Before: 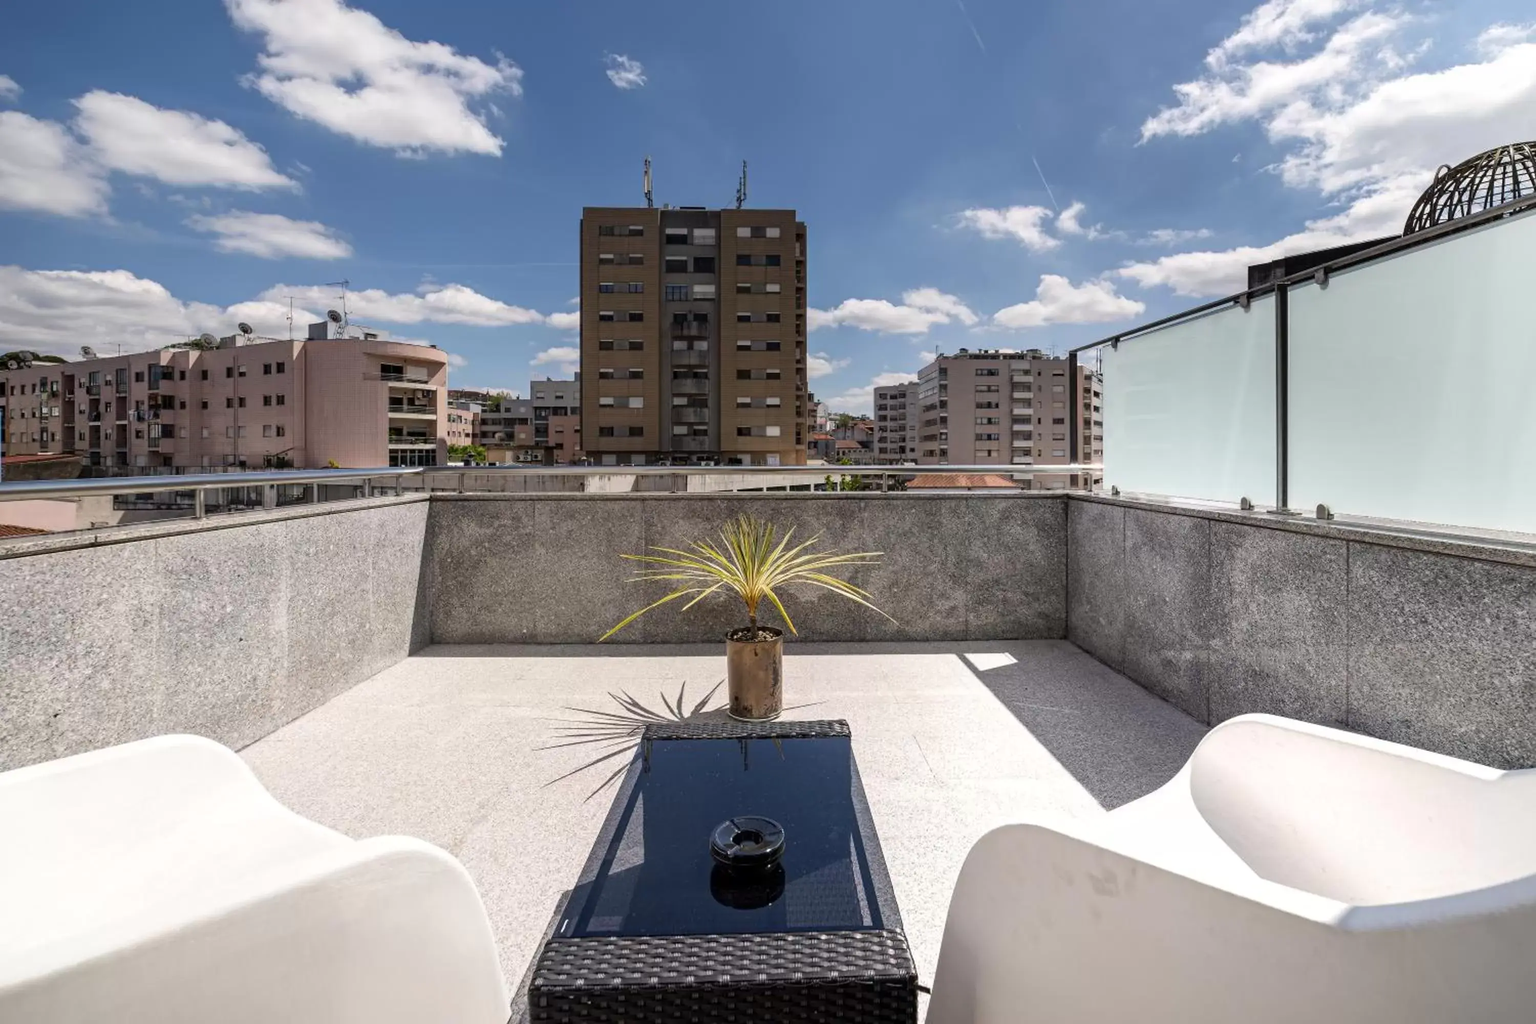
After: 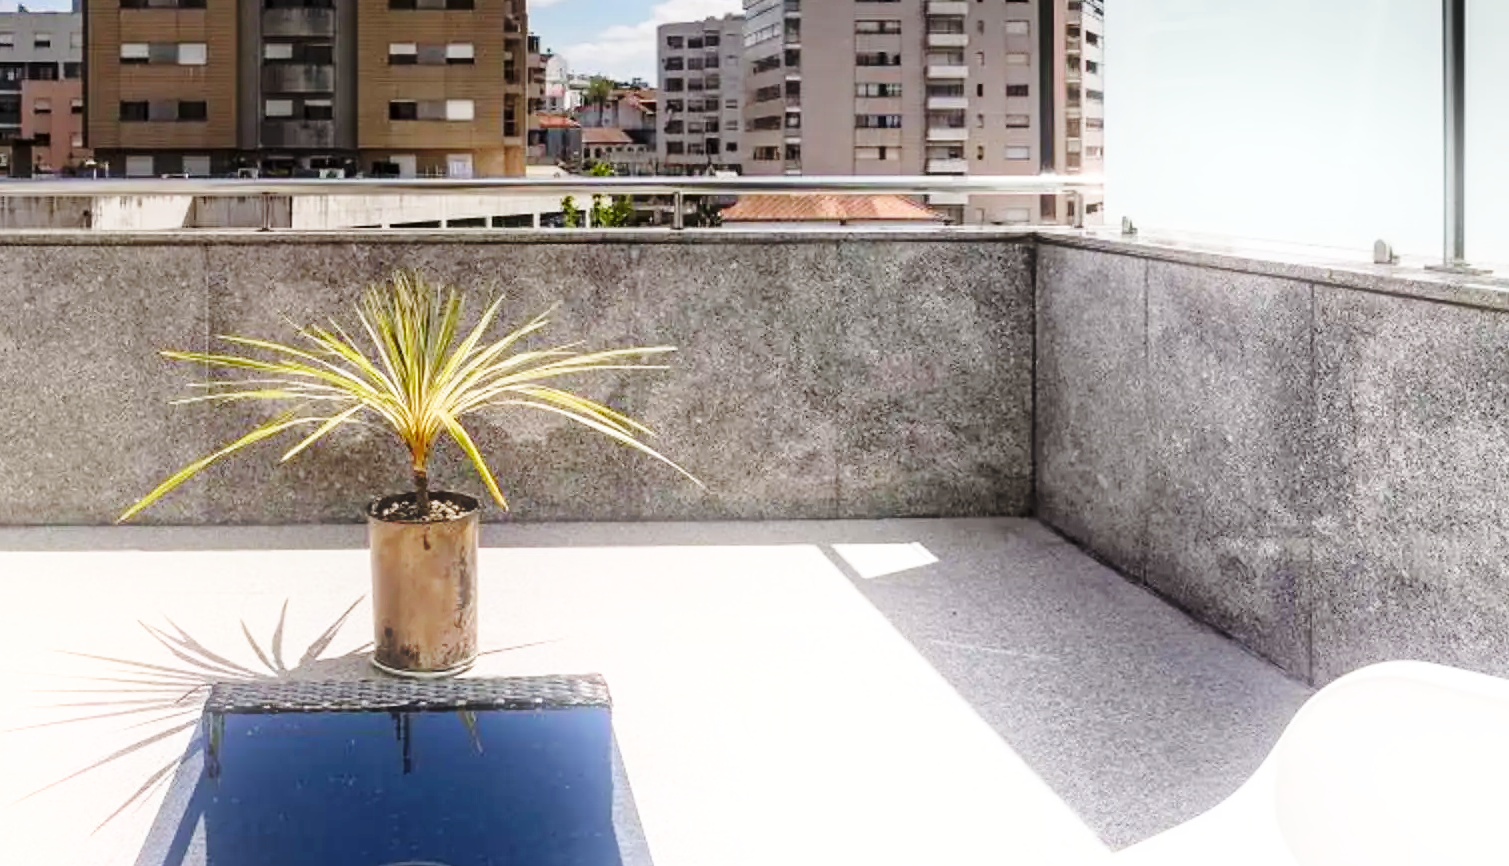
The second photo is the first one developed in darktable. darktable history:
base curve: curves: ch0 [(0, 0) (0.028, 0.03) (0.121, 0.232) (0.46, 0.748) (0.859, 0.968) (1, 1)], preserve colors none
bloom: size 13.65%, threshold 98.39%, strength 4.82%
crop: left 35.03%, top 36.625%, right 14.663%, bottom 20.057%
